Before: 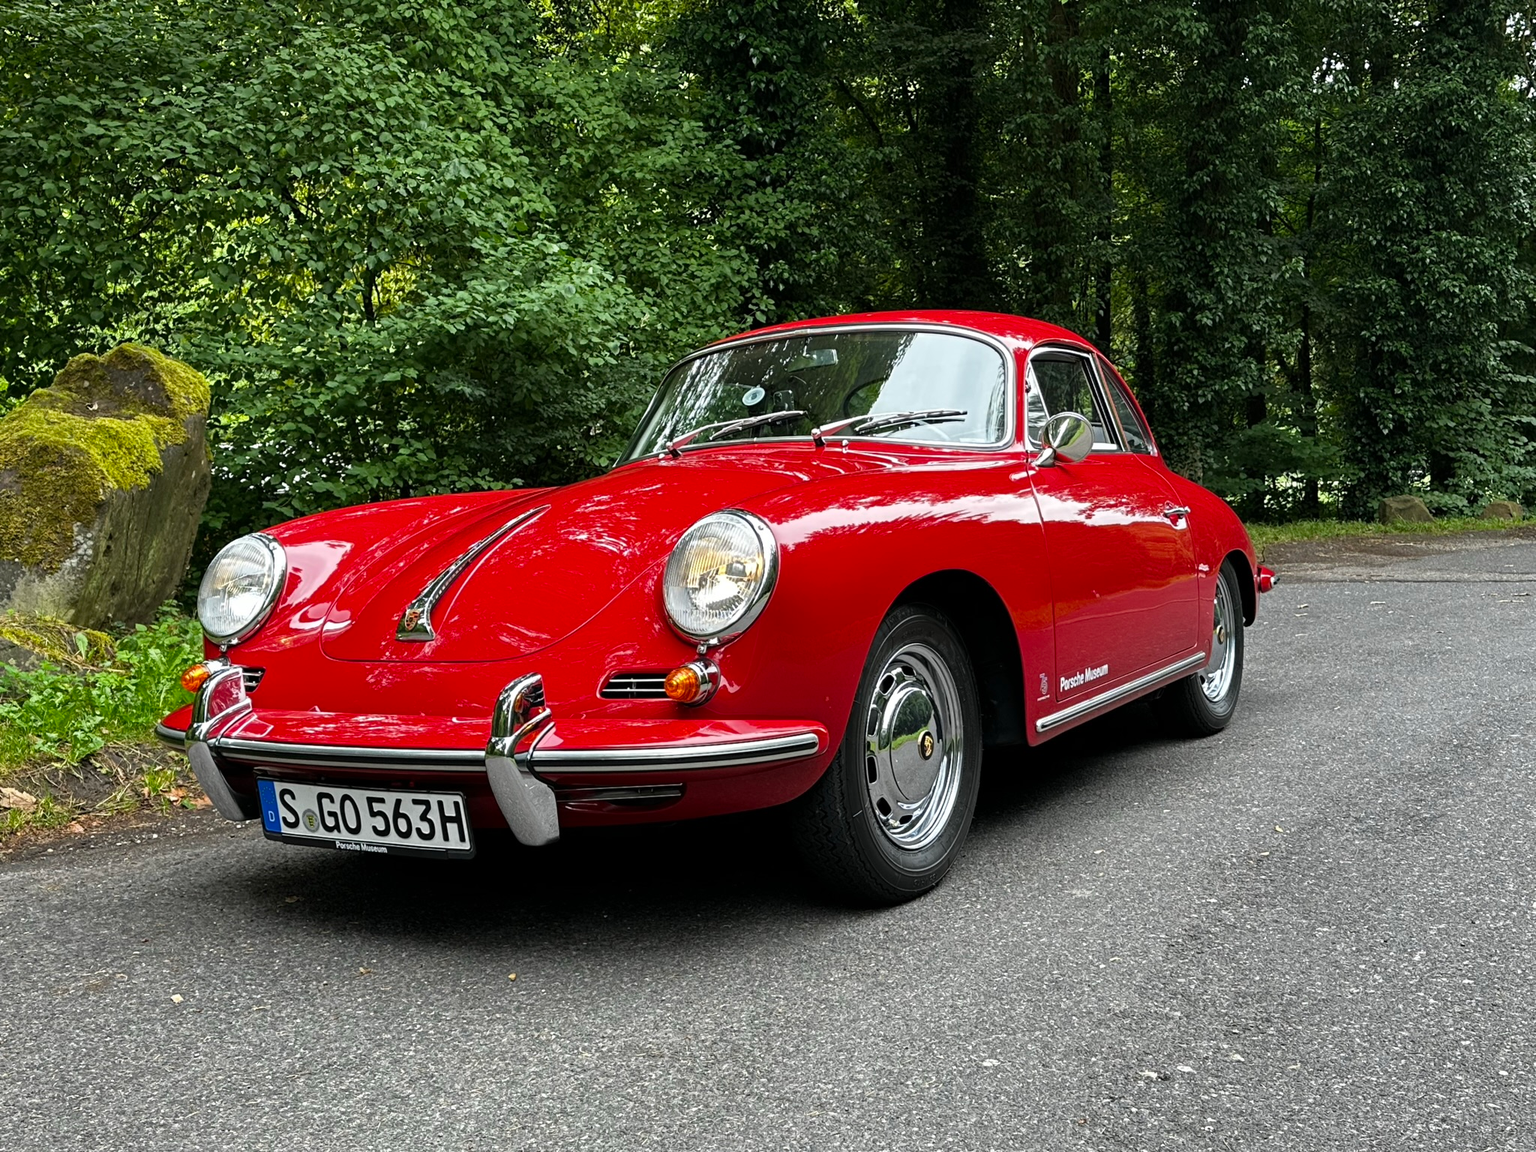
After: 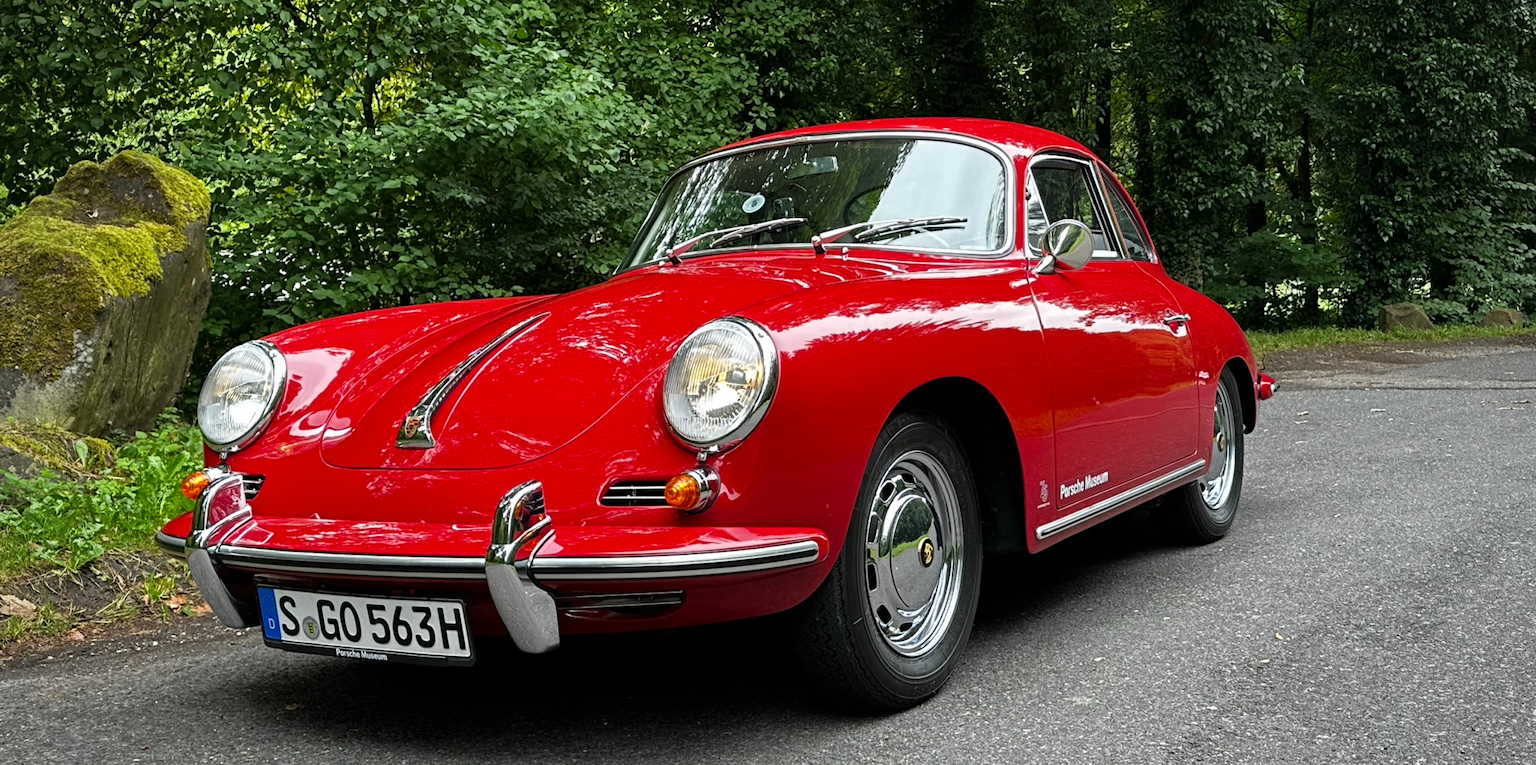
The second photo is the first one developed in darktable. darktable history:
crop: top 16.761%, bottom 16.714%
vignetting: brightness -0.431, saturation -0.206
